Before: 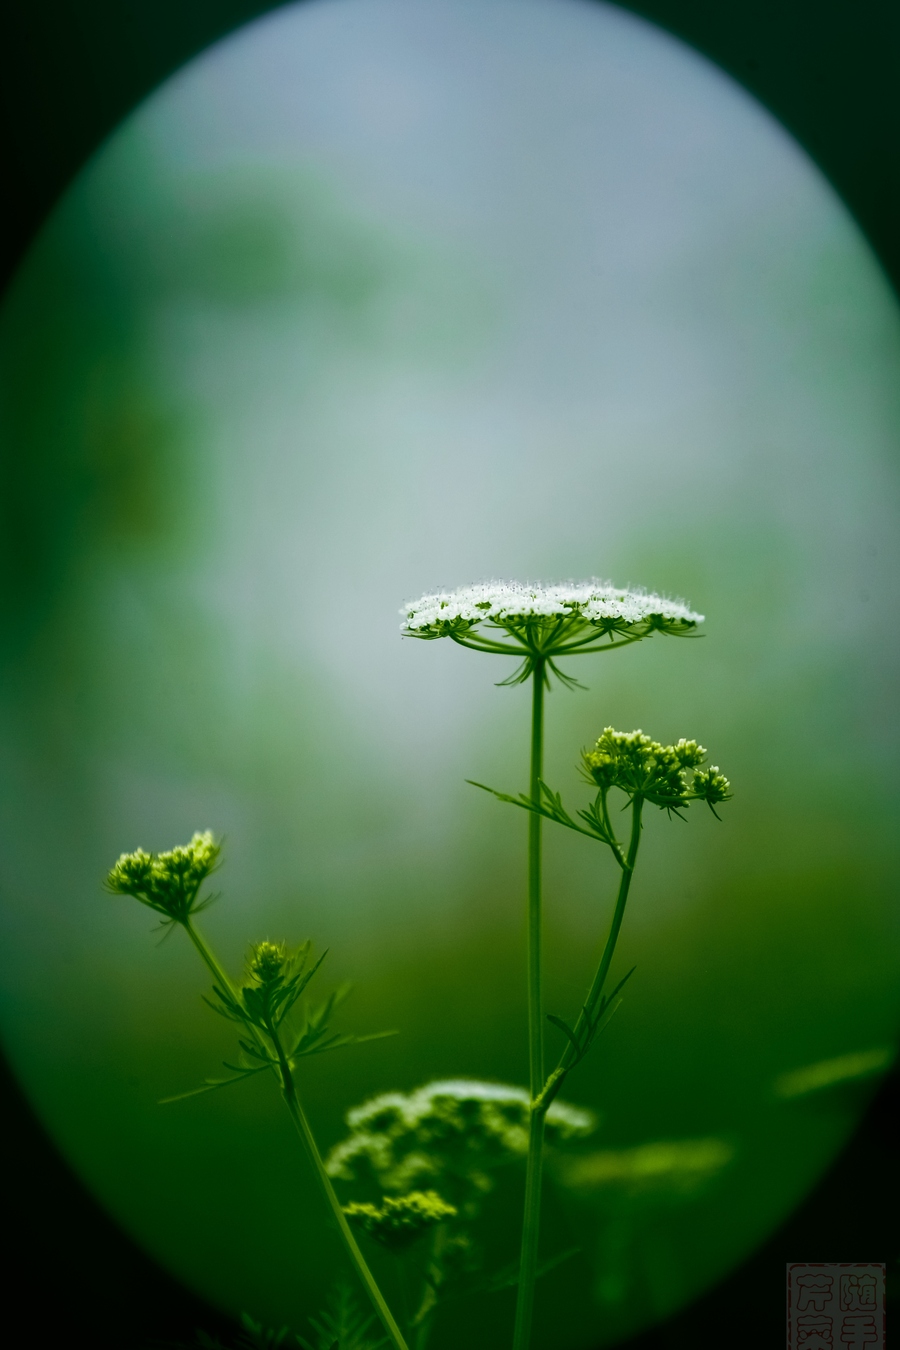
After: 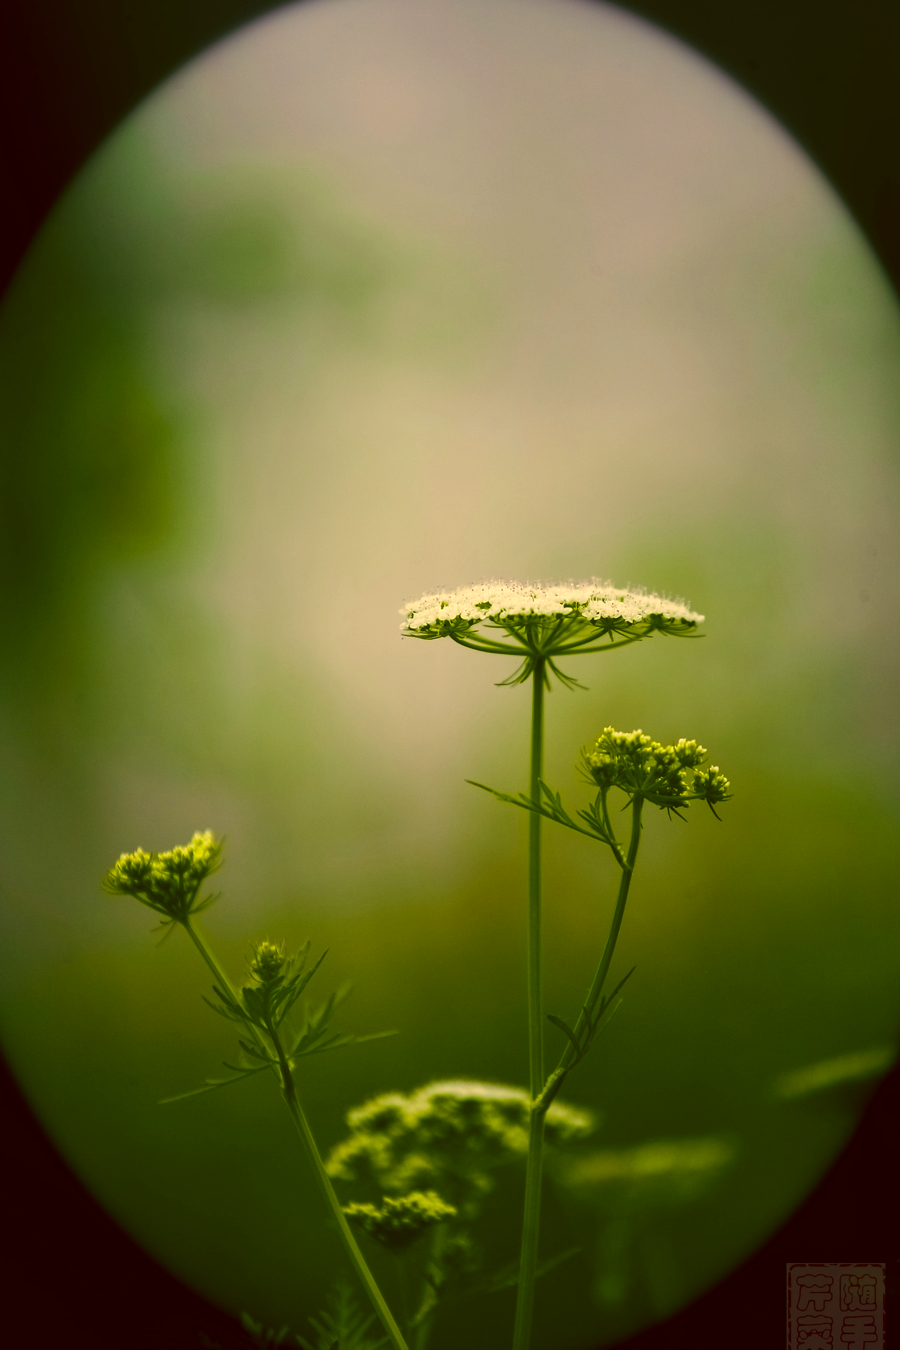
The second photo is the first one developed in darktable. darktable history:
color correction: highlights a* 9.82, highlights b* 39.34, shadows a* 13.96, shadows b* 3.48
